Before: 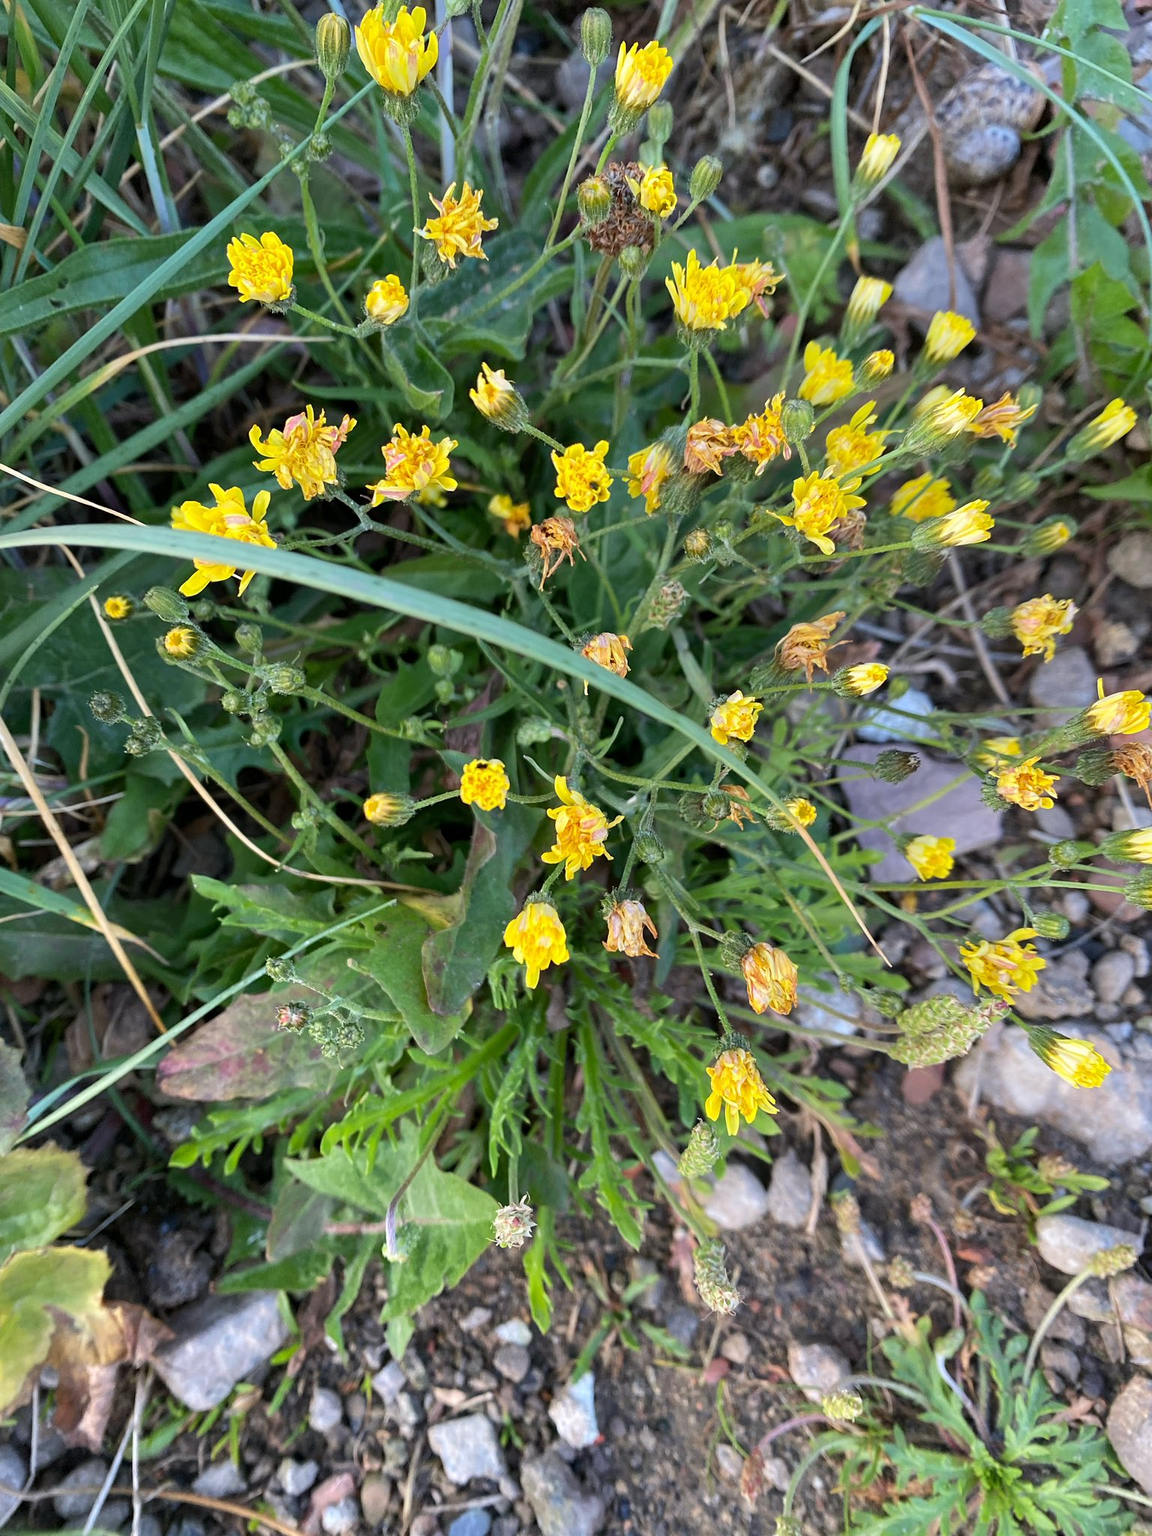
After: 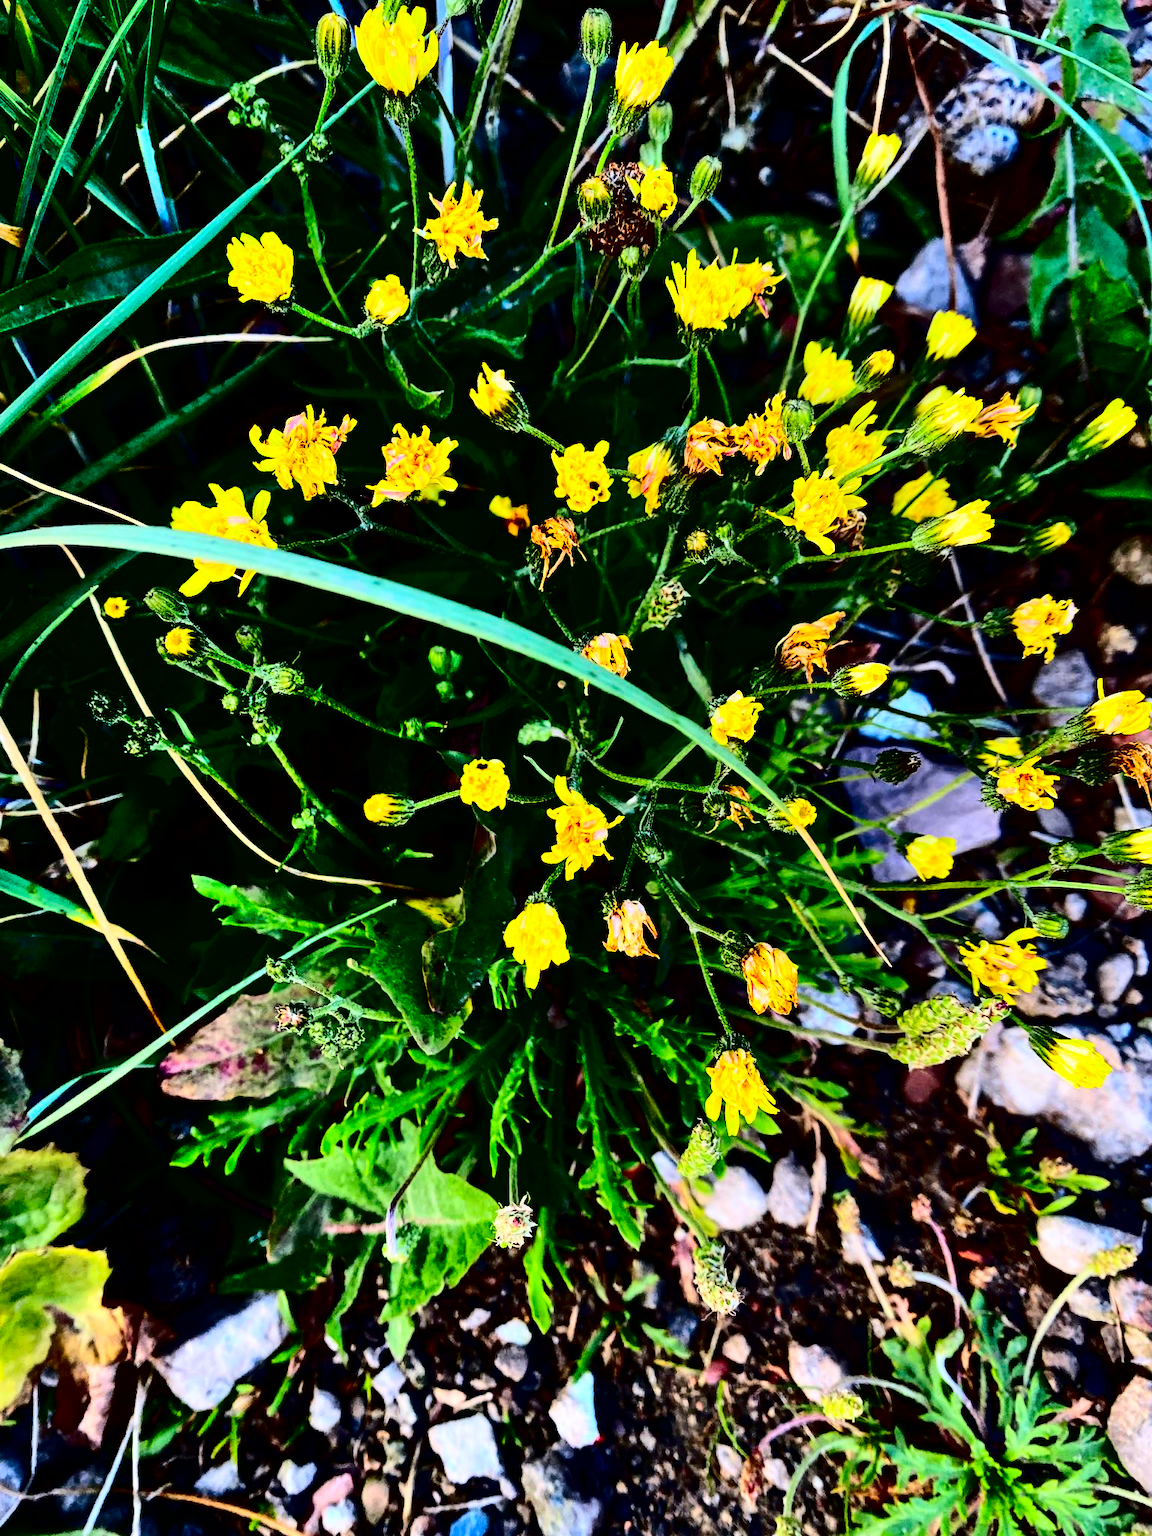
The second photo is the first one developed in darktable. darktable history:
contrast brightness saturation: contrast 0.77, brightness -1, saturation 1
shadows and highlights: low approximation 0.01, soften with gaussian
